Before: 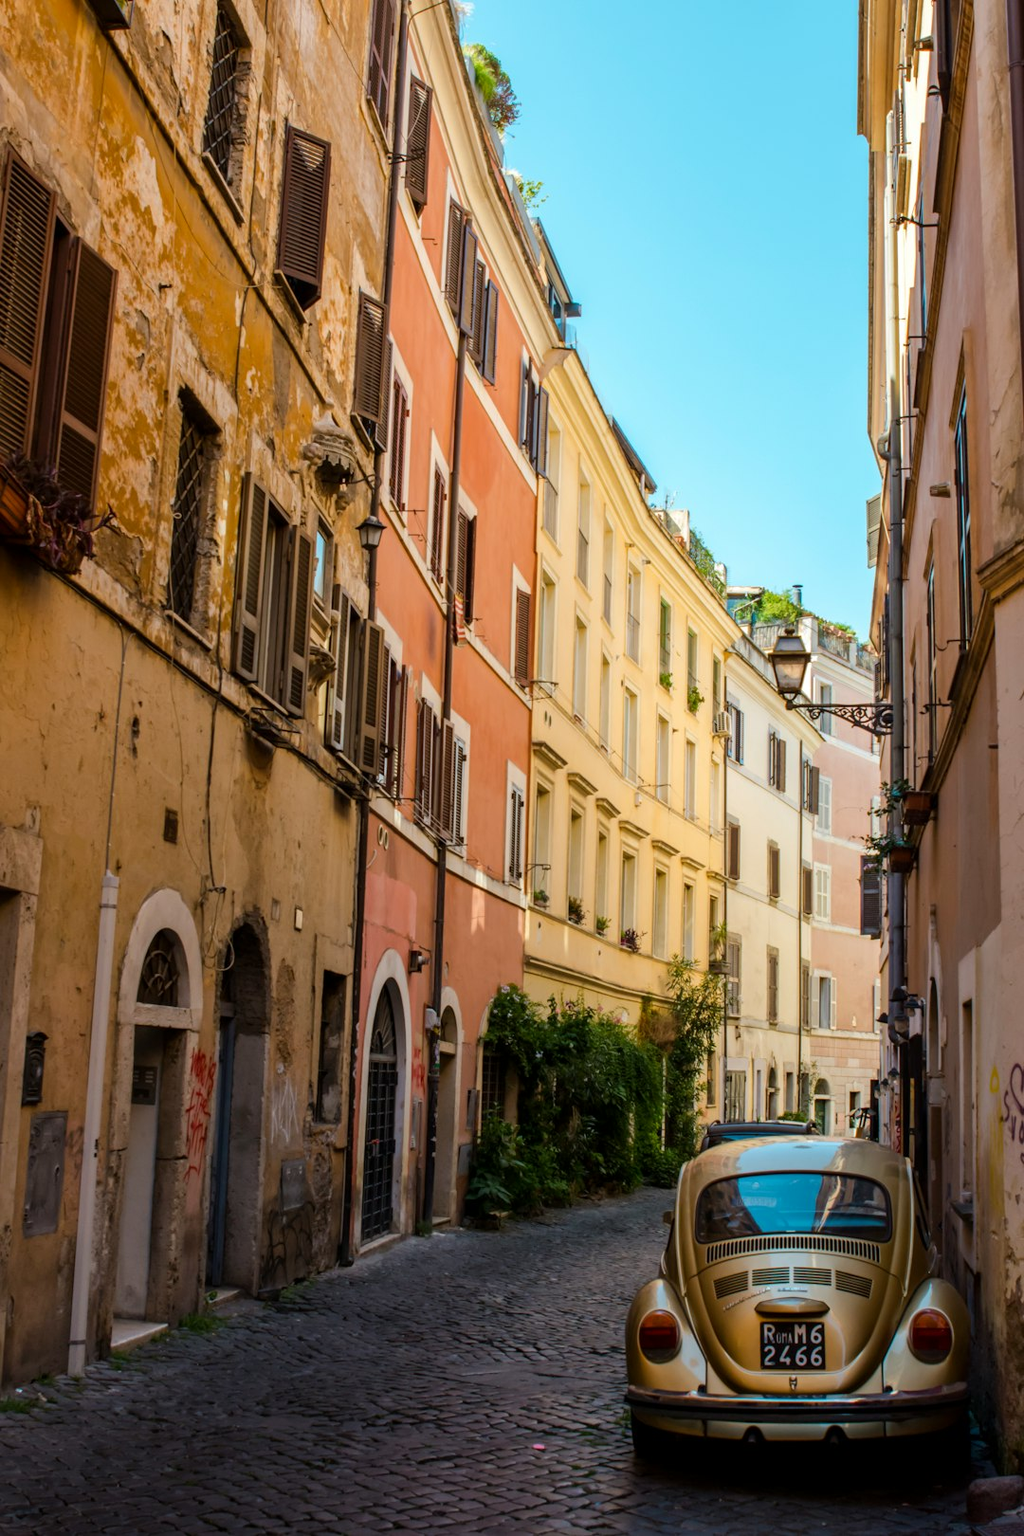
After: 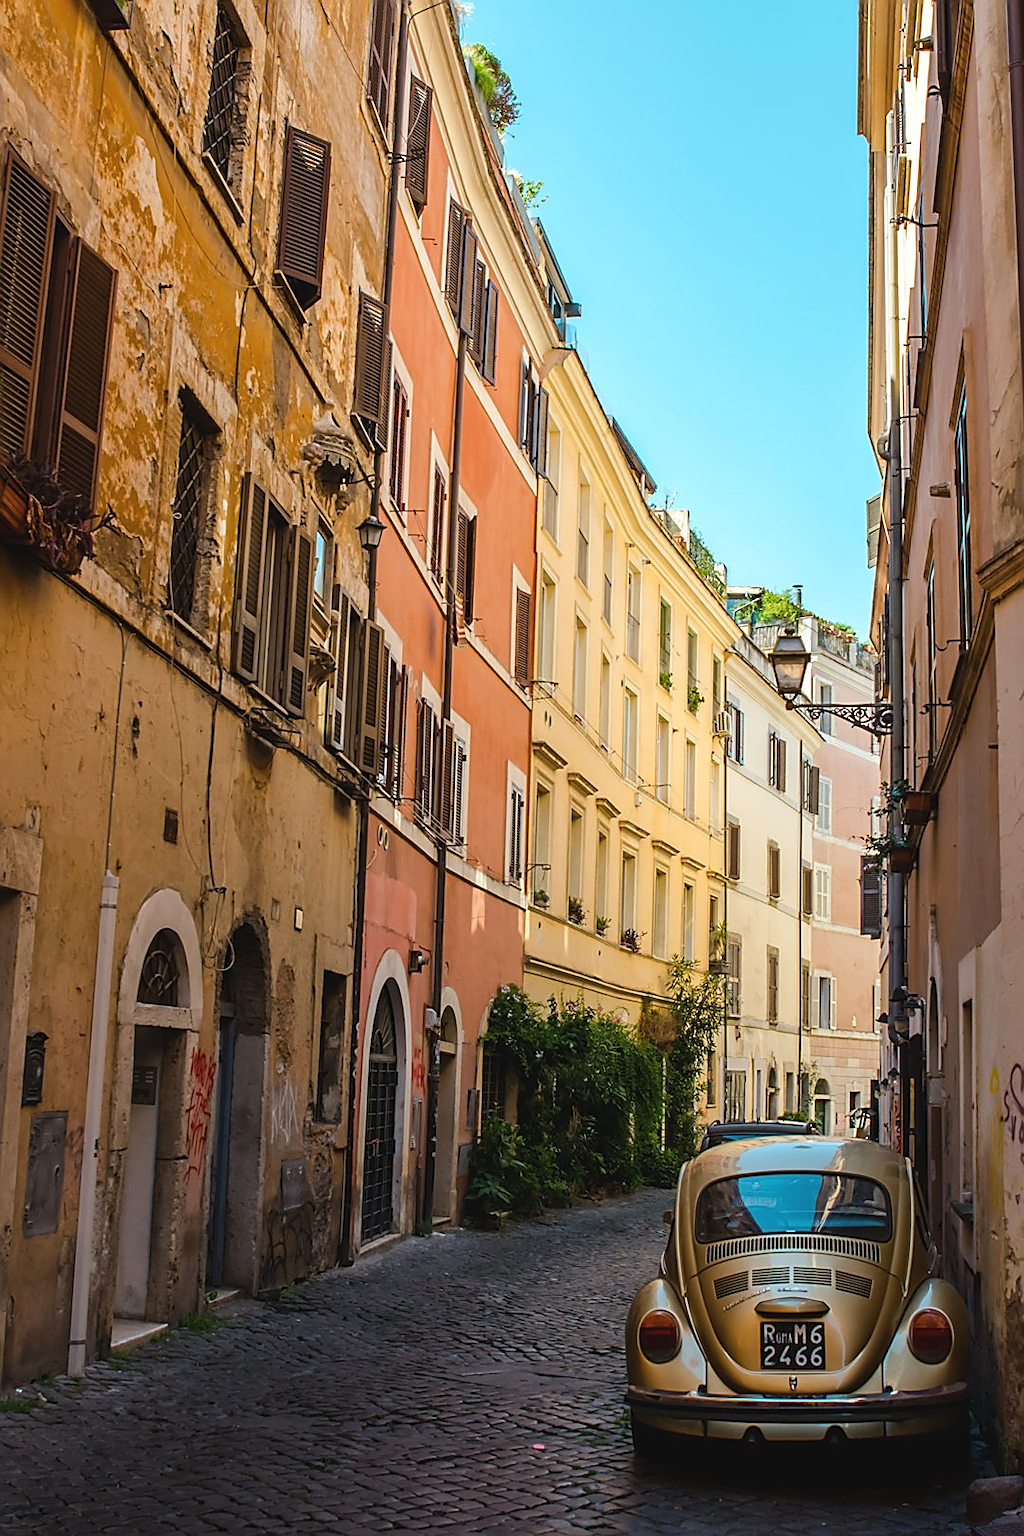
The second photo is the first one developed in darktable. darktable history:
sharpen: radius 1.4, amount 1.25, threshold 0.7
exposure: black level correction -0.005, exposure 0.054 EV, compensate highlight preservation false
